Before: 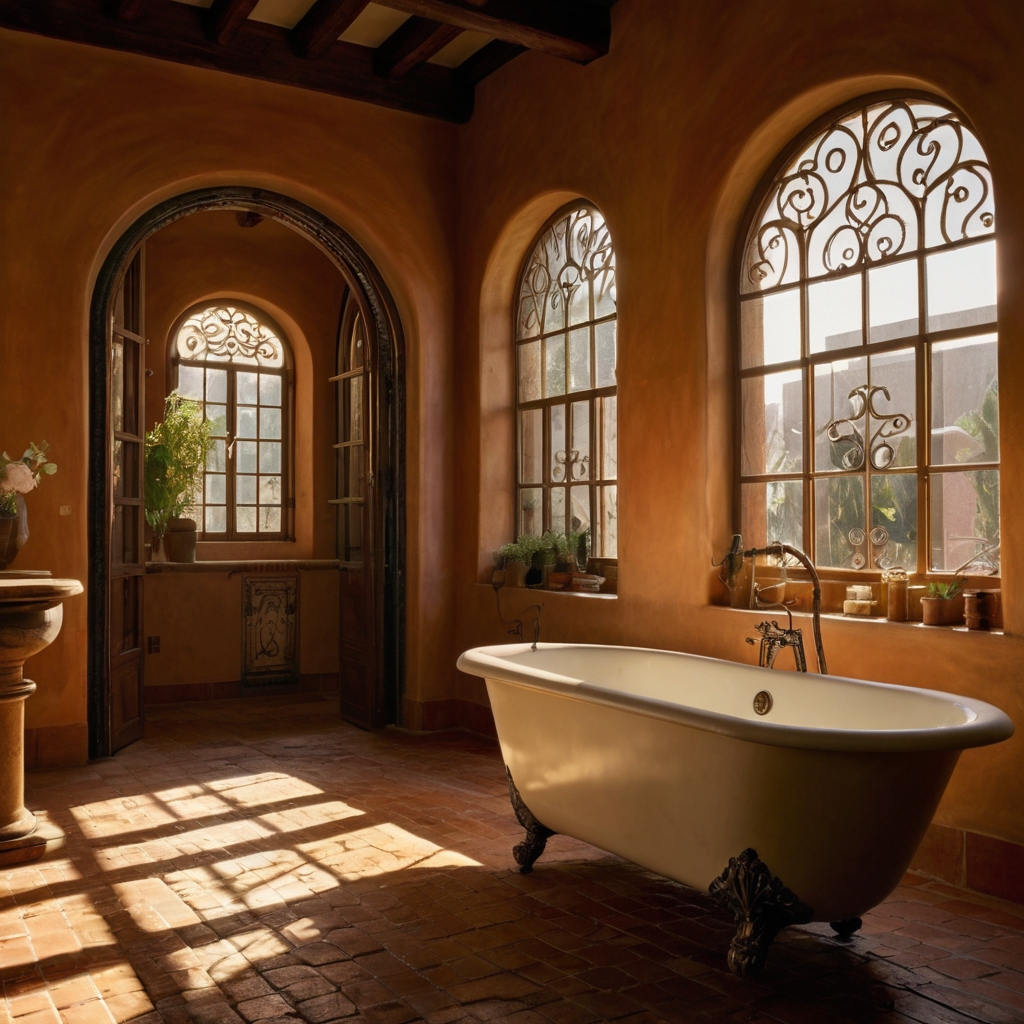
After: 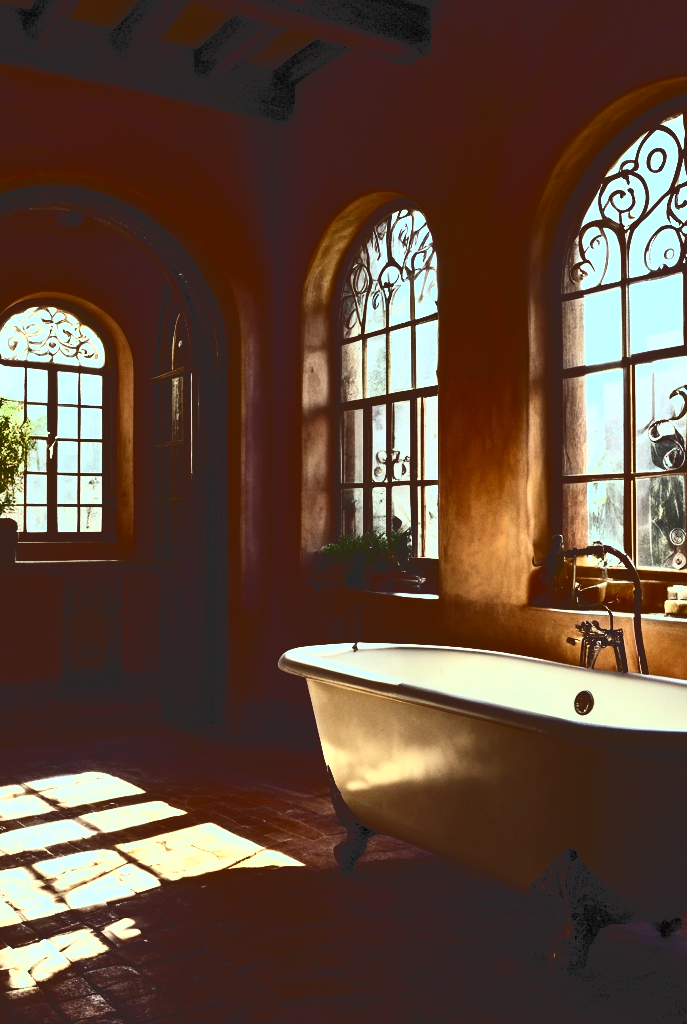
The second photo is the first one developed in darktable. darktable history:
tone curve: curves: ch0 [(0, 0) (0.003, 0.156) (0.011, 0.156) (0.025, 0.161) (0.044, 0.161) (0.069, 0.161) (0.1, 0.166) (0.136, 0.168) (0.177, 0.179) (0.224, 0.202) (0.277, 0.241) (0.335, 0.296) (0.399, 0.378) (0.468, 0.484) (0.543, 0.604) (0.623, 0.728) (0.709, 0.822) (0.801, 0.918) (0.898, 0.98) (1, 1)], color space Lab, independent channels, preserve colors none
color balance rgb: shadows lift › luminance -21.653%, shadows lift › chroma 8.796%, shadows lift › hue 284.94°, highlights gain › chroma 4.048%, highlights gain › hue 203.25°, perceptual saturation grading › global saturation 19.747%, perceptual brilliance grading › global brilliance 19.94%, perceptual brilliance grading › shadows -40.355%
color calibration: illuminant as shot in camera, x 0.358, y 0.373, temperature 4628.91 K, gamut compression 0.972
crop and rotate: left 17.566%, right 15.271%
contrast brightness saturation: contrast 0.288
